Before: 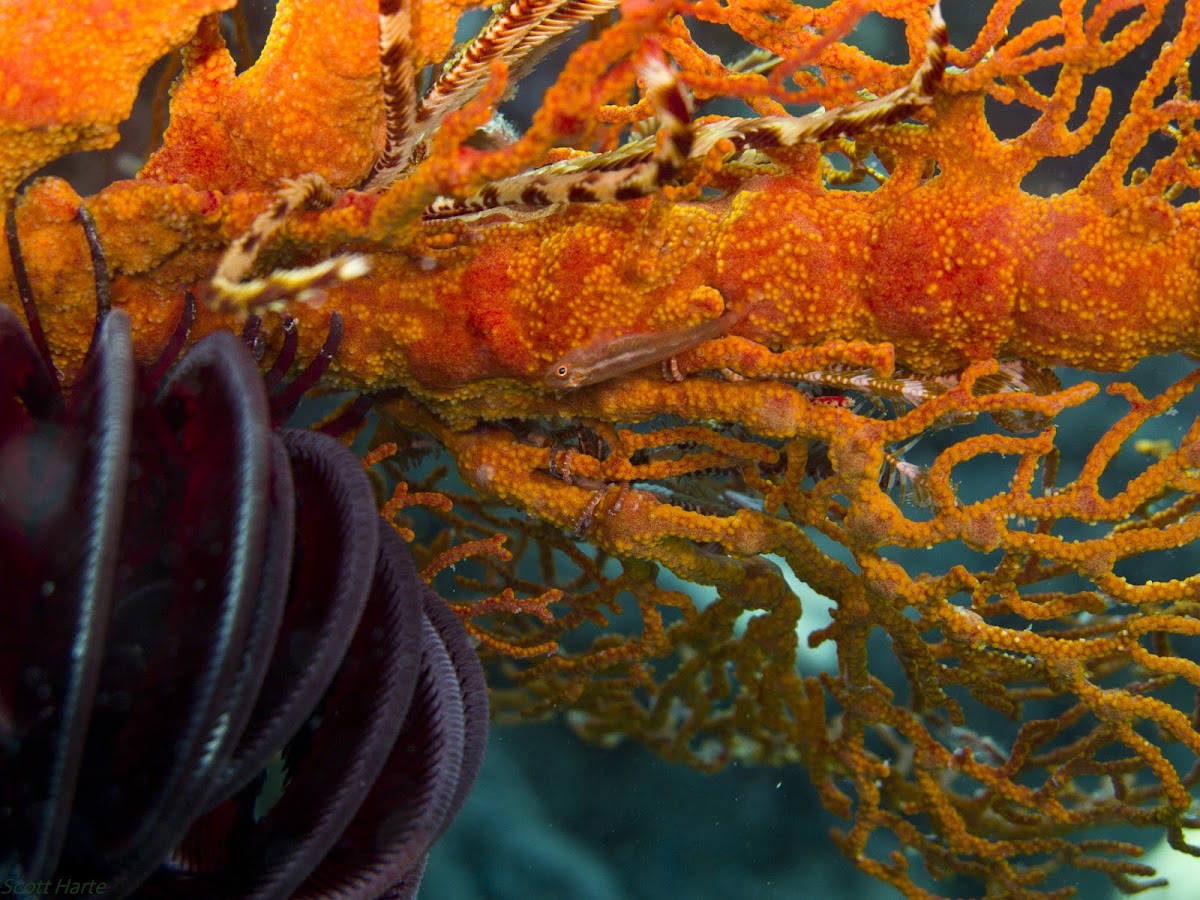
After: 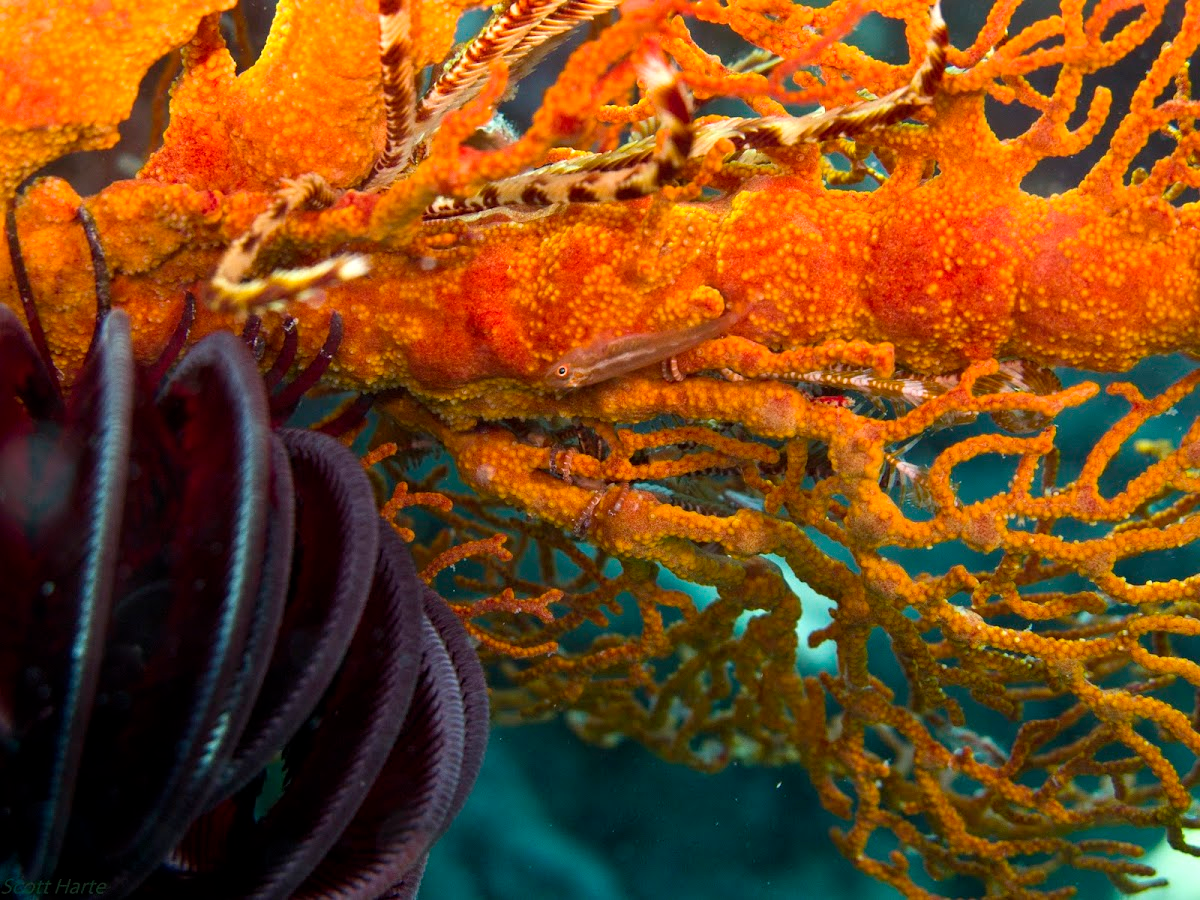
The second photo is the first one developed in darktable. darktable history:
tone equalizer: on, module defaults
exposure: exposure 0.3 EV, compensate highlight preservation false
